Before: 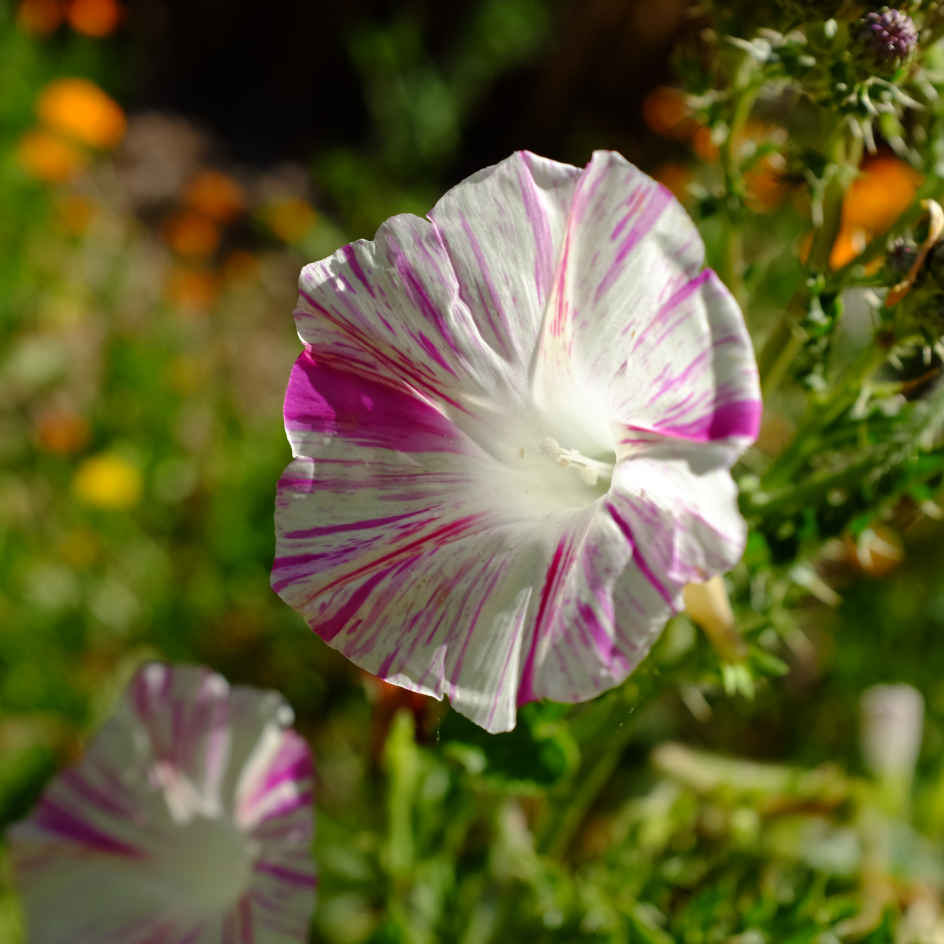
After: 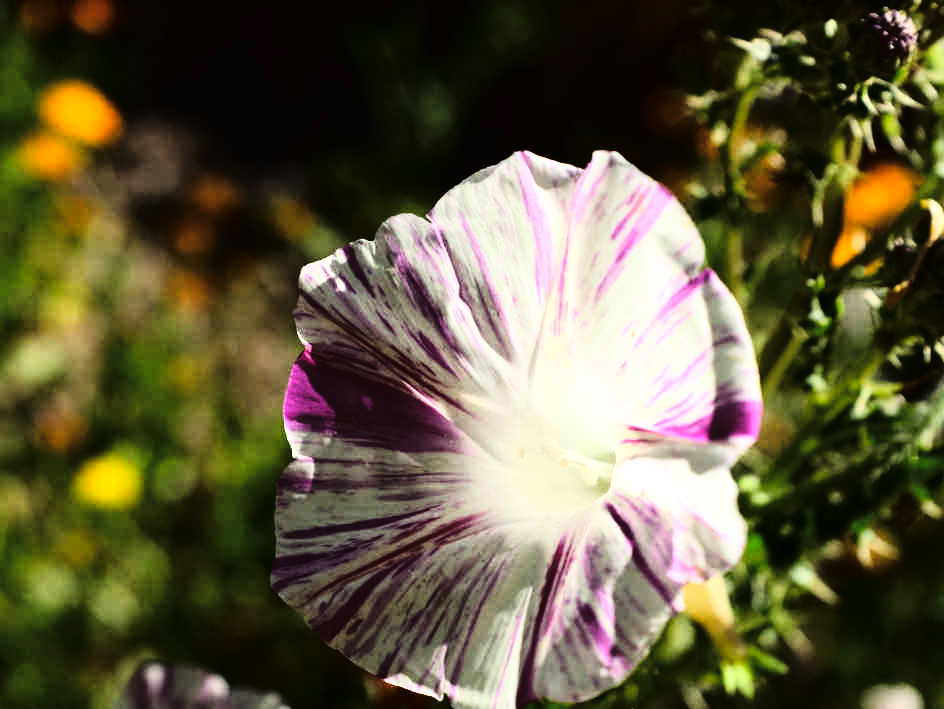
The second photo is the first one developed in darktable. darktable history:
crop: bottom 24.871%
tone curve: curves: ch0 [(0, 0) (0.003, 0.01) (0.011, 0.012) (0.025, 0.012) (0.044, 0.017) (0.069, 0.021) (0.1, 0.025) (0.136, 0.03) (0.177, 0.037) (0.224, 0.052) (0.277, 0.092) (0.335, 0.16) (0.399, 0.3) (0.468, 0.463) (0.543, 0.639) (0.623, 0.796) (0.709, 0.904) (0.801, 0.962) (0.898, 0.988) (1, 1)], color space Lab, linked channels, preserve colors none
